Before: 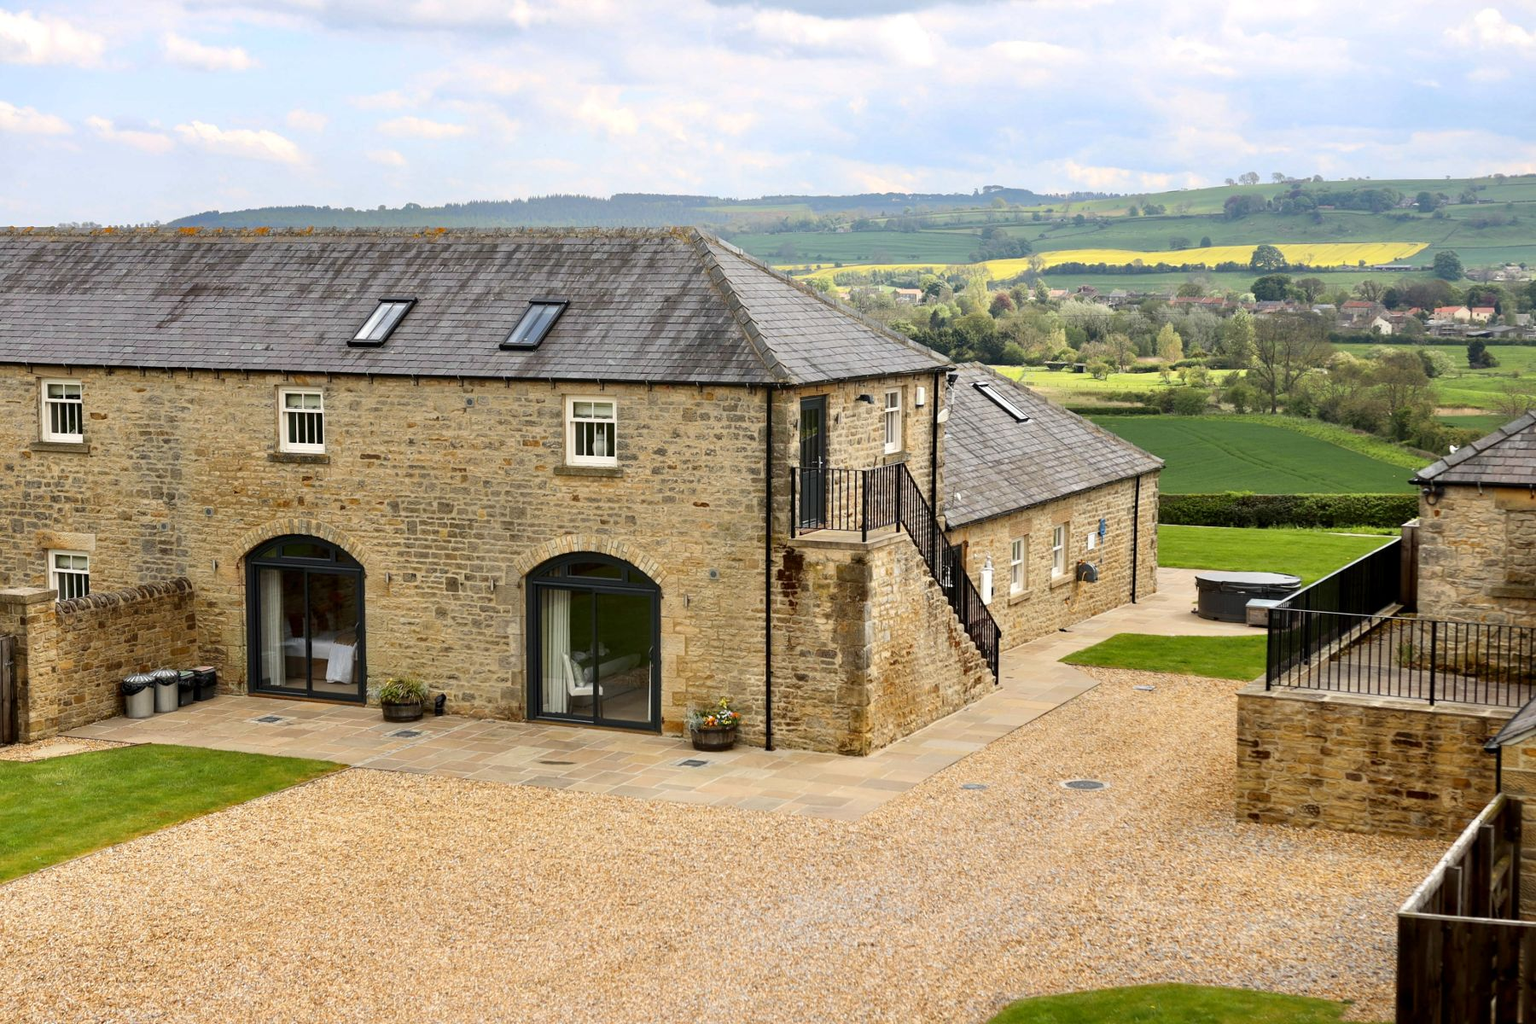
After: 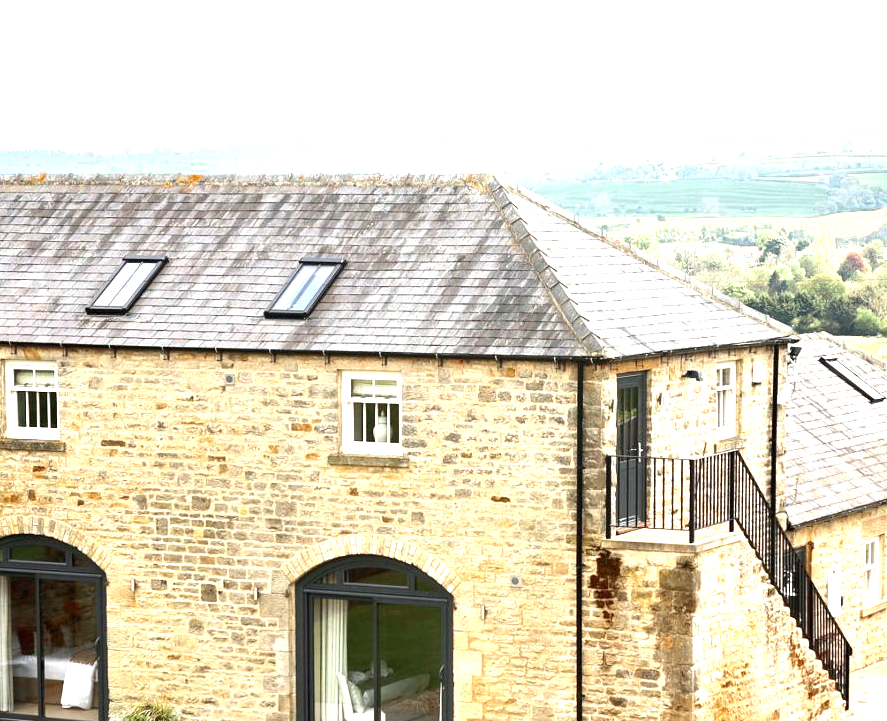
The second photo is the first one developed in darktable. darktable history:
color zones: curves: ch0 [(0, 0.5) (0.125, 0.4) (0.25, 0.5) (0.375, 0.4) (0.5, 0.4) (0.625, 0.6) (0.75, 0.6) (0.875, 0.5)]; ch1 [(0, 0.4) (0.125, 0.5) (0.25, 0.4) (0.375, 0.4) (0.5, 0.4) (0.625, 0.4) (0.75, 0.5) (0.875, 0.4)]; ch2 [(0, 0.6) (0.125, 0.5) (0.25, 0.5) (0.375, 0.6) (0.5, 0.6) (0.625, 0.5) (0.75, 0.5) (0.875, 0.5)]
exposure: black level correction 0, exposure 1.675 EV, compensate exposure bias true, compensate highlight preservation false
crop: left 17.835%, top 7.675%, right 32.881%, bottom 32.213%
